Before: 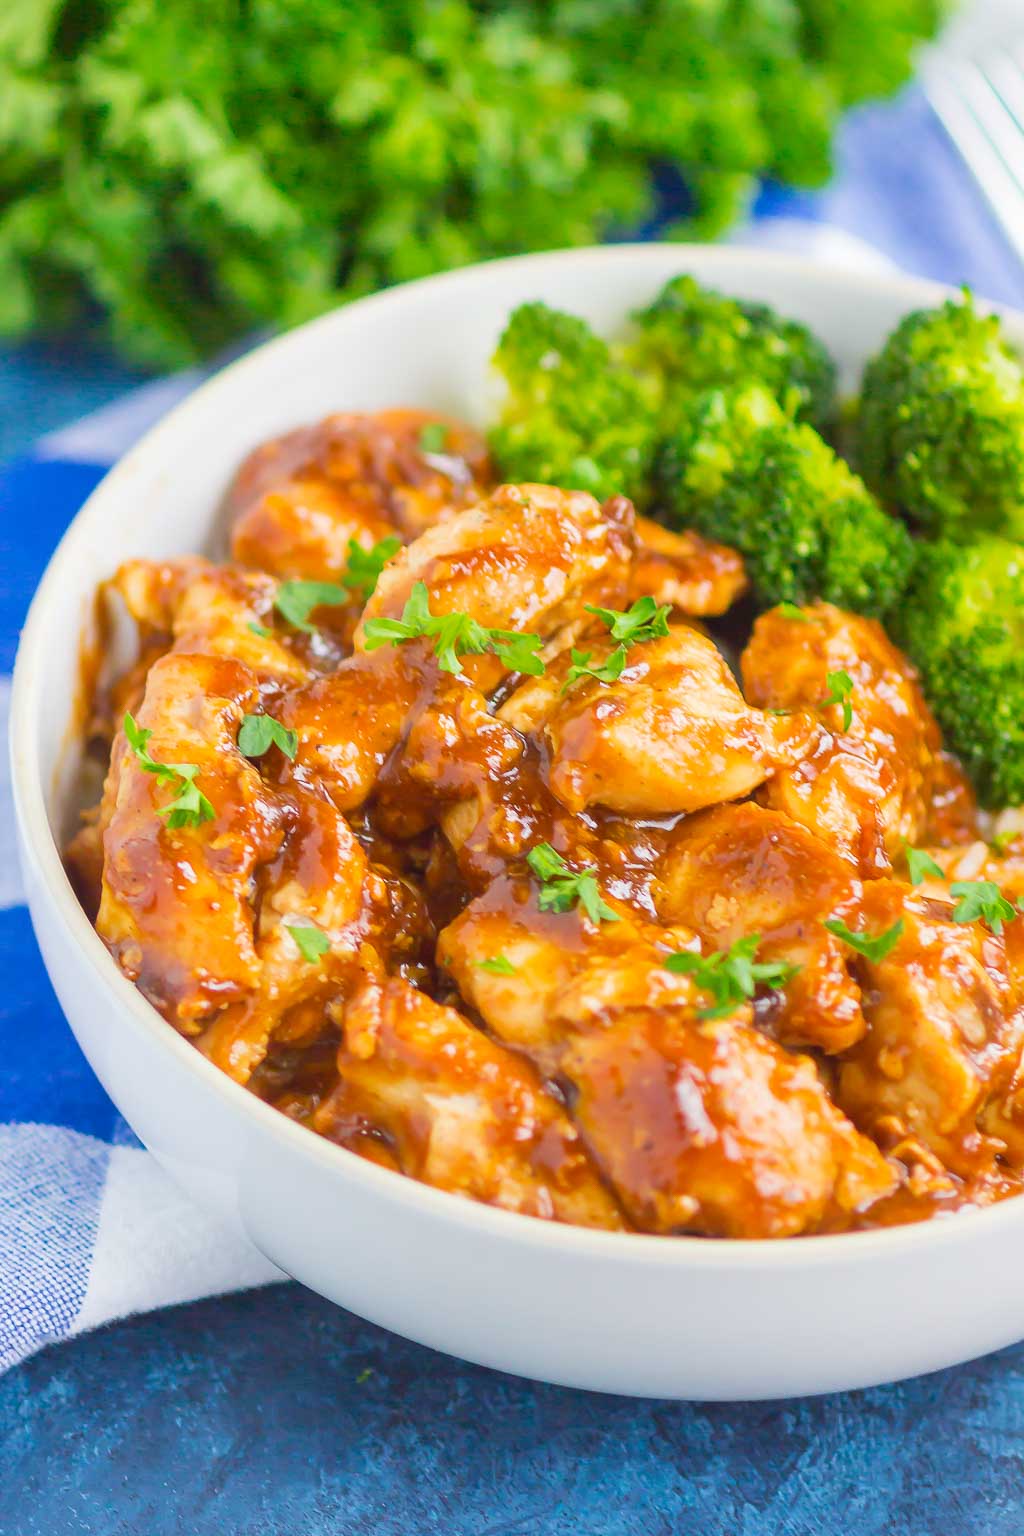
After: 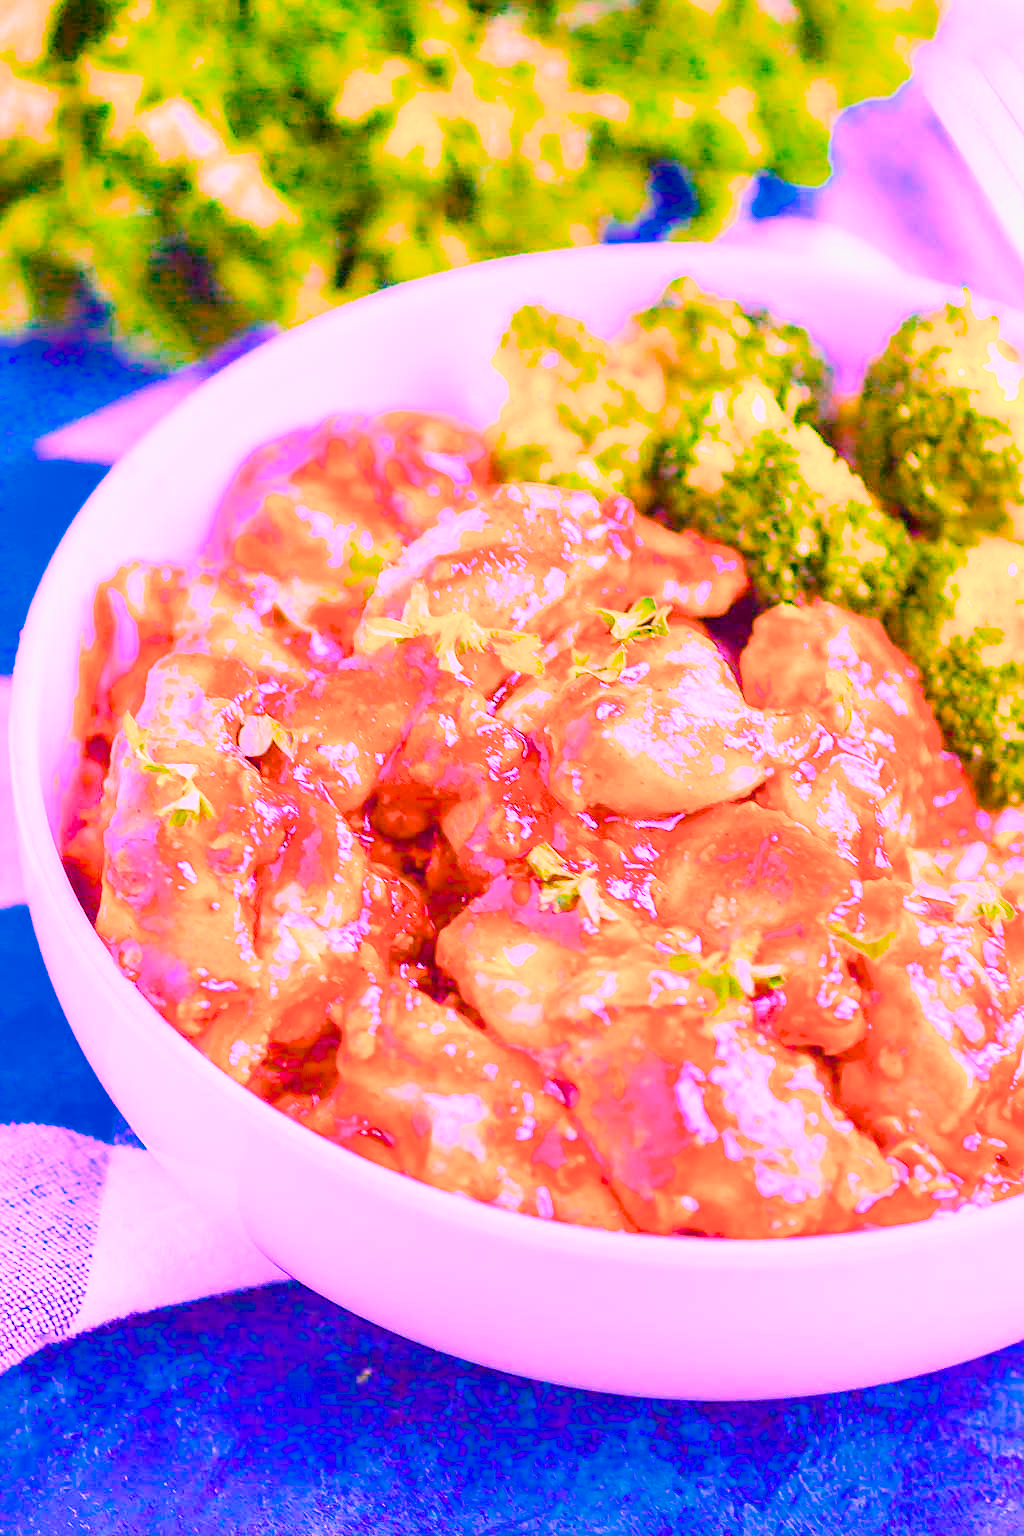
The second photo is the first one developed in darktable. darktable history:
exposure: black level correction 0, exposure 0.7 EV, compensate exposure bias true, compensate highlight preservation false
filmic rgb: black relative exposure -7.15 EV, white relative exposure 5.36 EV, hardness 3.02, color science v6 (2022)
highlight reconstruction: iterations 1, diameter of reconstruction 64 px
lens correction: scale 1.01, crop 1, focal 85, aperture 2.8, distance 7.77, camera "Canon EOS RP", lens "Canon RF 85mm F2 MACRO IS STM"
raw denoise: x [[0, 0.25, 0.5, 0.75, 1] ×4]
sharpen: on, module defaults
white balance: red 1.803, blue 1.886
color balance rgb: linear chroma grading › global chroma 9%, perceptual saturation grading › global saturation 36%, perceptual saturation grading › shadows 35%, perceptual brilliance grading › global brilliance 21.21%, perceptual brilliance grading › shadows -35%, global vibrance 21.21%
